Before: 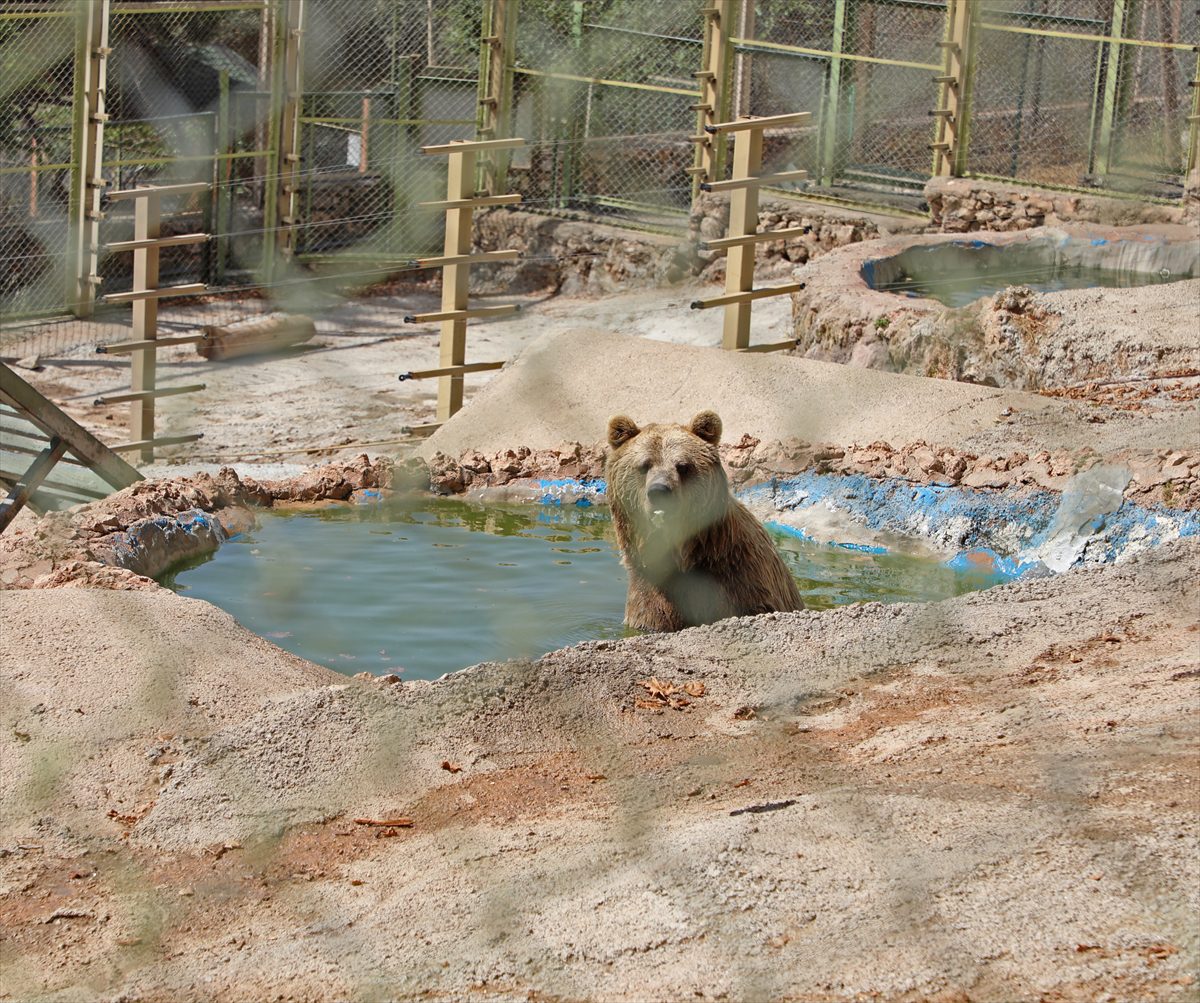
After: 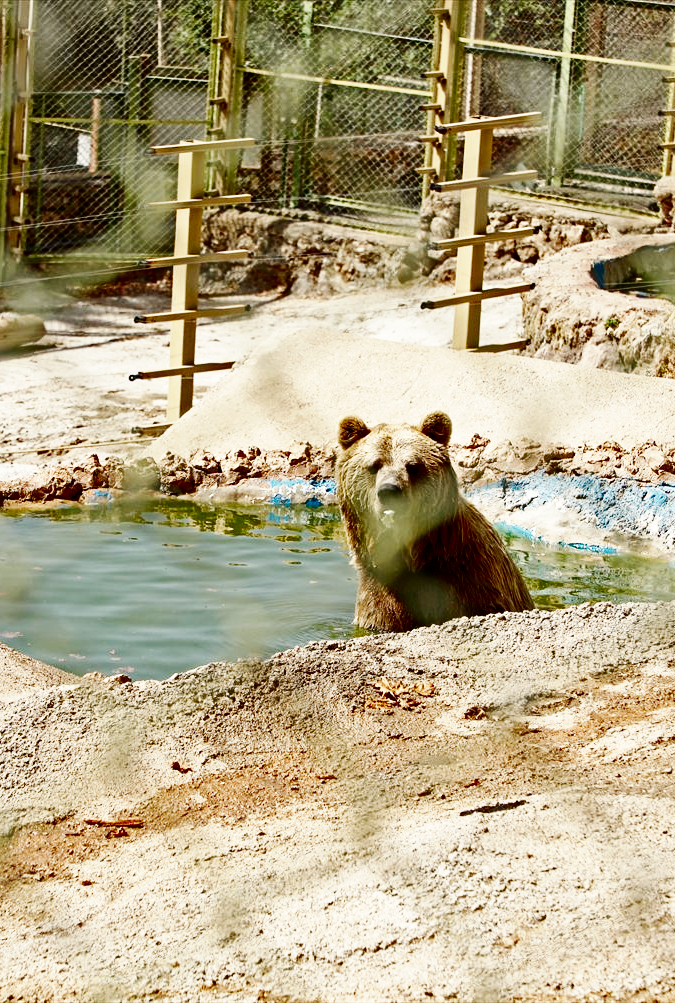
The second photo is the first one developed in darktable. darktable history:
white balance: red 1.029, blue 0.92
base curve: curves: ch0 [(0, 0) (0.007, 0.004) (0.027, 0.03) (0.046, 0.07) (0.207, 0.54) (0.442, 0.872) (0.673, 0.972) (1, 1)], preserve colors none
crop and rotate: left 22.516%, right 21.234%
contrast brightness saturation: brightness -0.52
